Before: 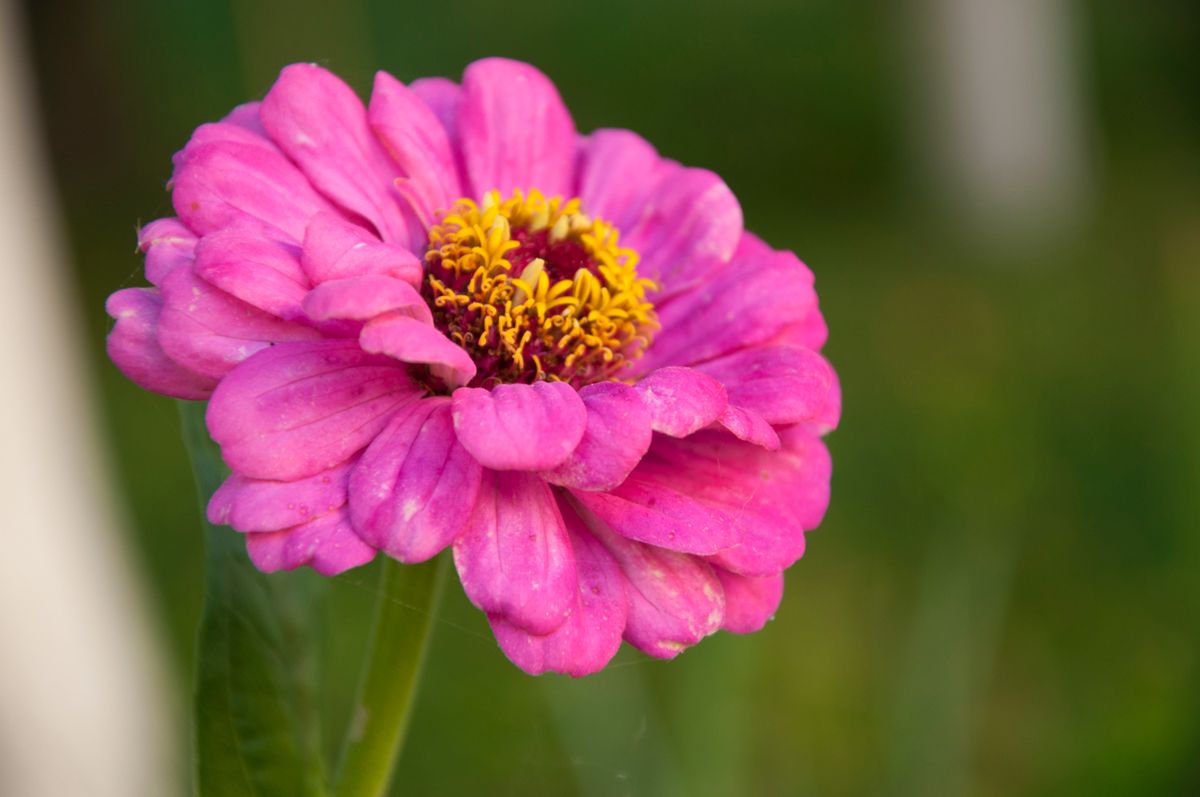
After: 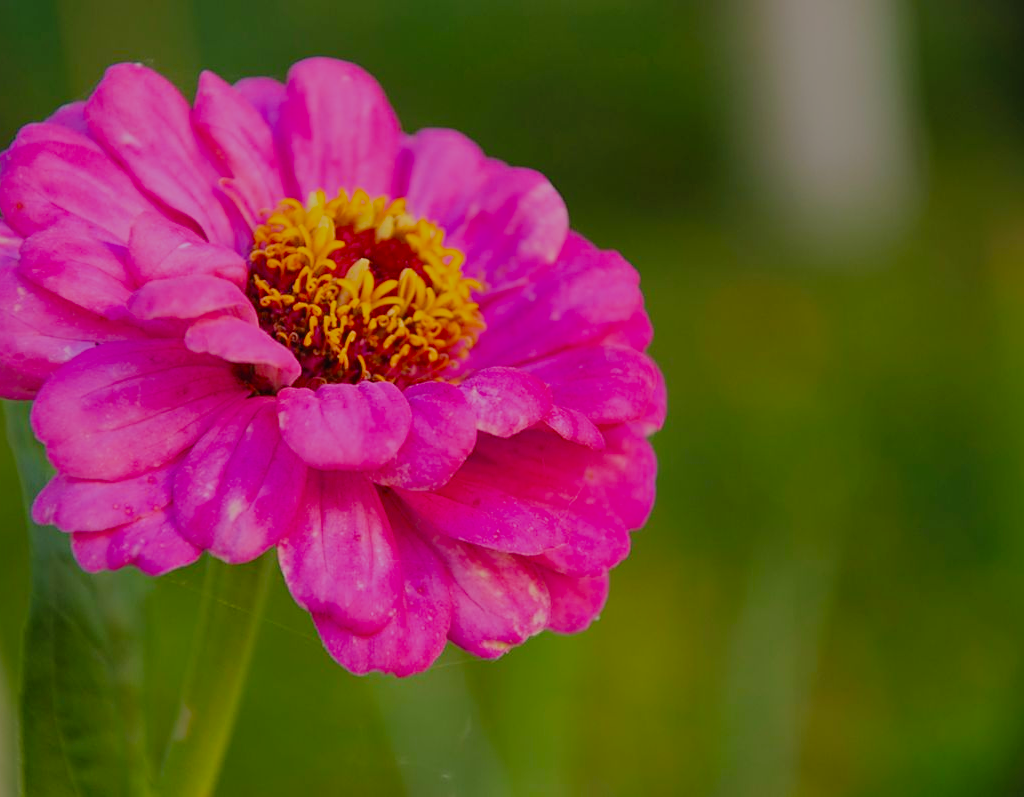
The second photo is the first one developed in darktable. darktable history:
filmic rgb: white relative exposure 8 EV, threshold 3 EV, hardness 2.44, latitude 10.07%, contrast 0.72, highlights saturation mix 10%, shadows ↔ highlights balance 1.38%, color science v4 (2020), enable highlight reconstruction true
crop and rotate: left 14.584%
sharpen: on, module defaults
exposure: black level correction 0, compensate exposure bias true, compensate highlight preservation false
